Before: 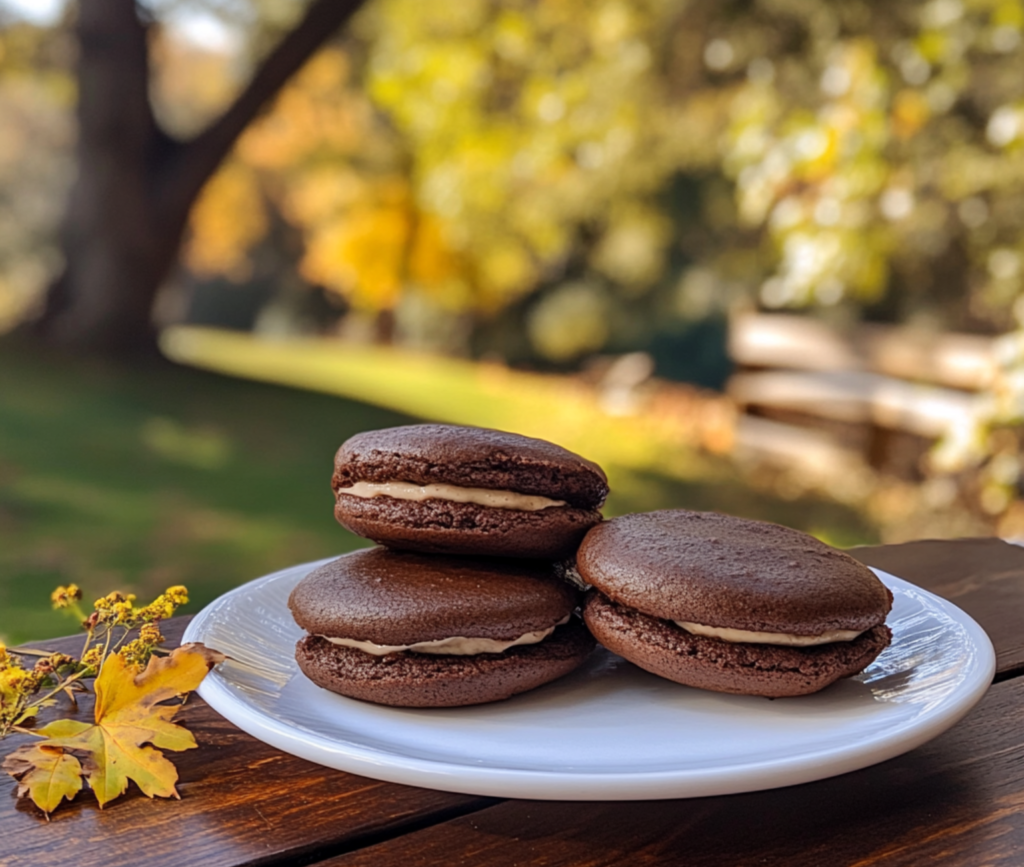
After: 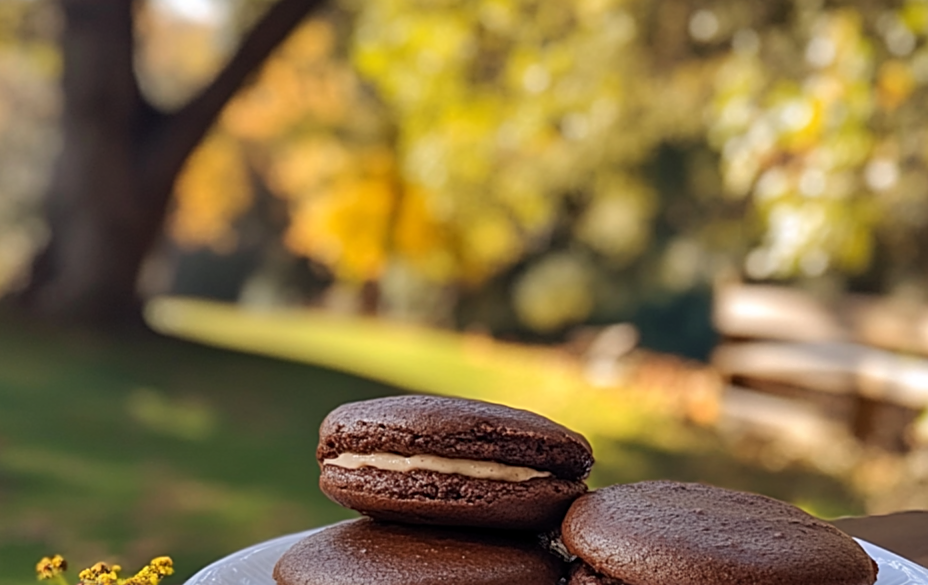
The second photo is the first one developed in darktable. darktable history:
crop: left 1.509%, top 3.452%, right 7.696%, bottom 28.452%
sharpen: on, module defaults
